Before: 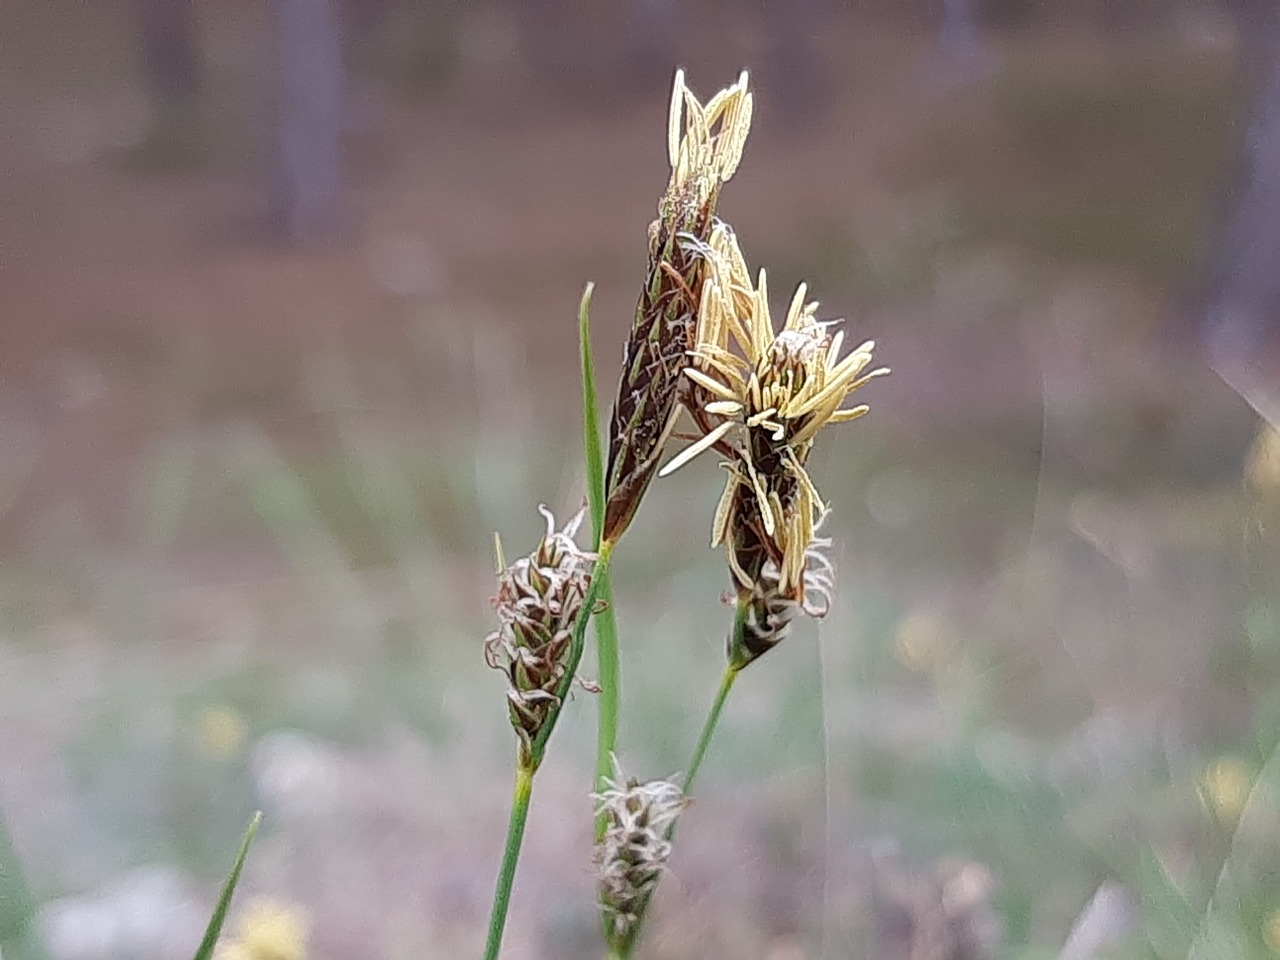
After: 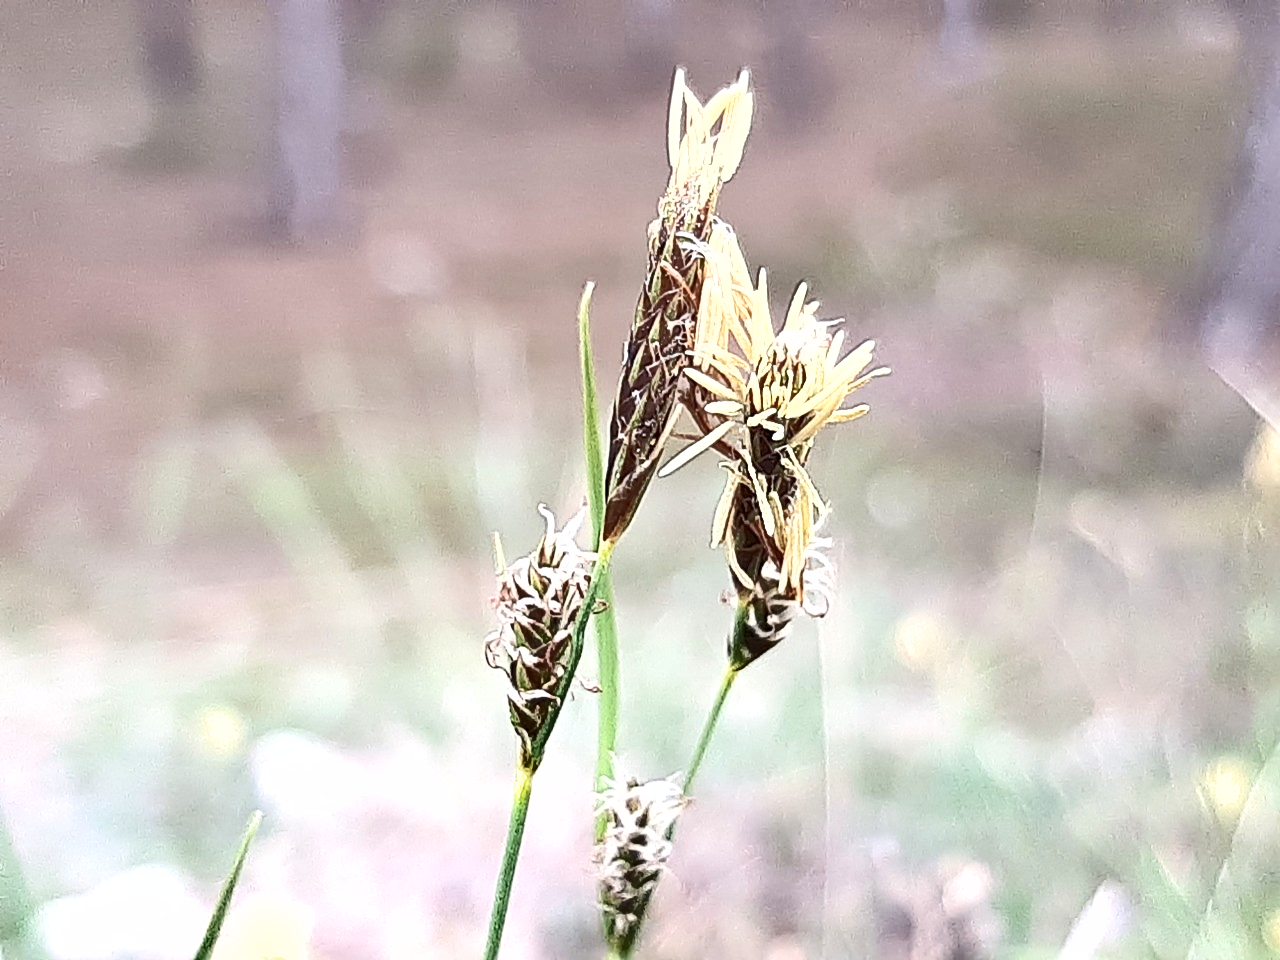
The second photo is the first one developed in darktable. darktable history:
contrast brightness saturation: contrast 0.253, saturation -0.309
exposure: black level correction 0, exposure 1.199 EV, compensate exposure bias true, compensate highlight preservation false
tone equalizer: -7 EV 0.148 EV, -6 EV 0.637 EV, -5 EV 1.11 EV, -4 EV 1.36 EV, -3 EV 1.16 EV, -2 EV 0.6 EV, -1 EV 0.159 EV
shadows and highlights: soften with gaussian
